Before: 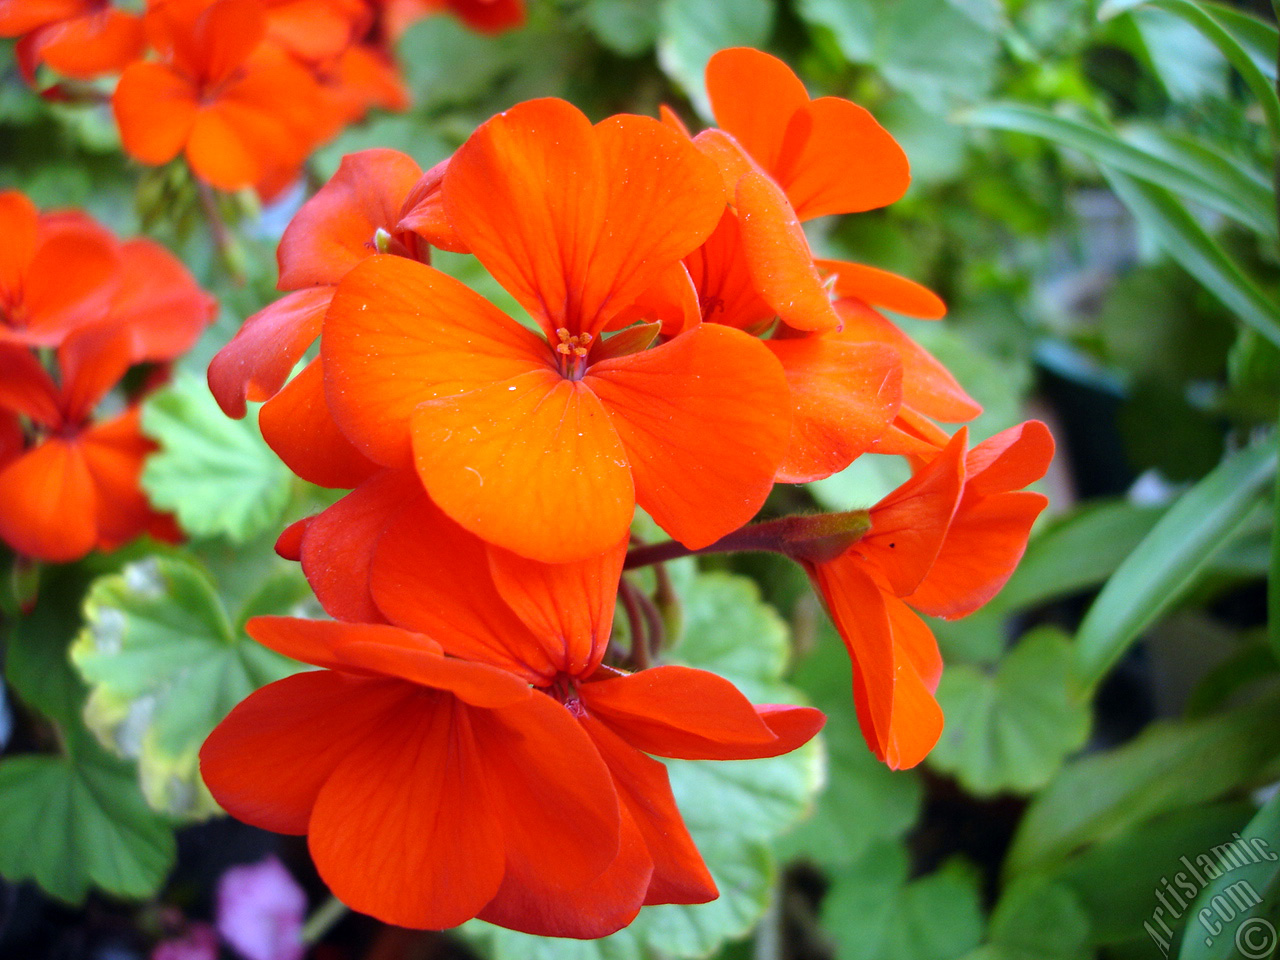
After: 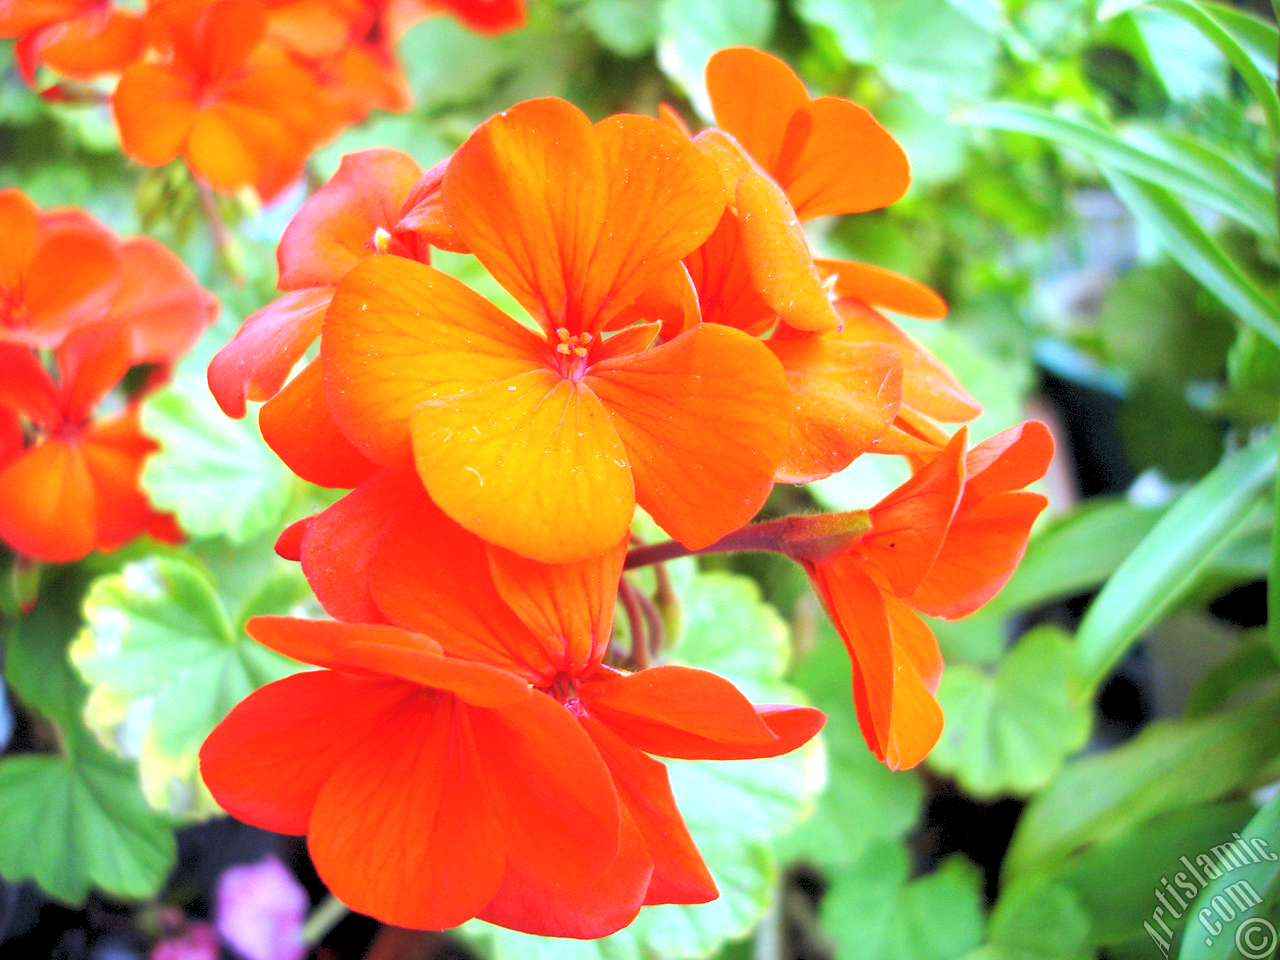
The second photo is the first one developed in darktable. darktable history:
rgb levels: preserve colors sum RGB, levels [[0.038, 0.433, 0.934], [0, 0.5, 1], [0, 0.5, 1]]
white balance: red 1, blue 1
exposure: black level correction -0.002, exposure 1.35 EV, compensate highlight preservation false
